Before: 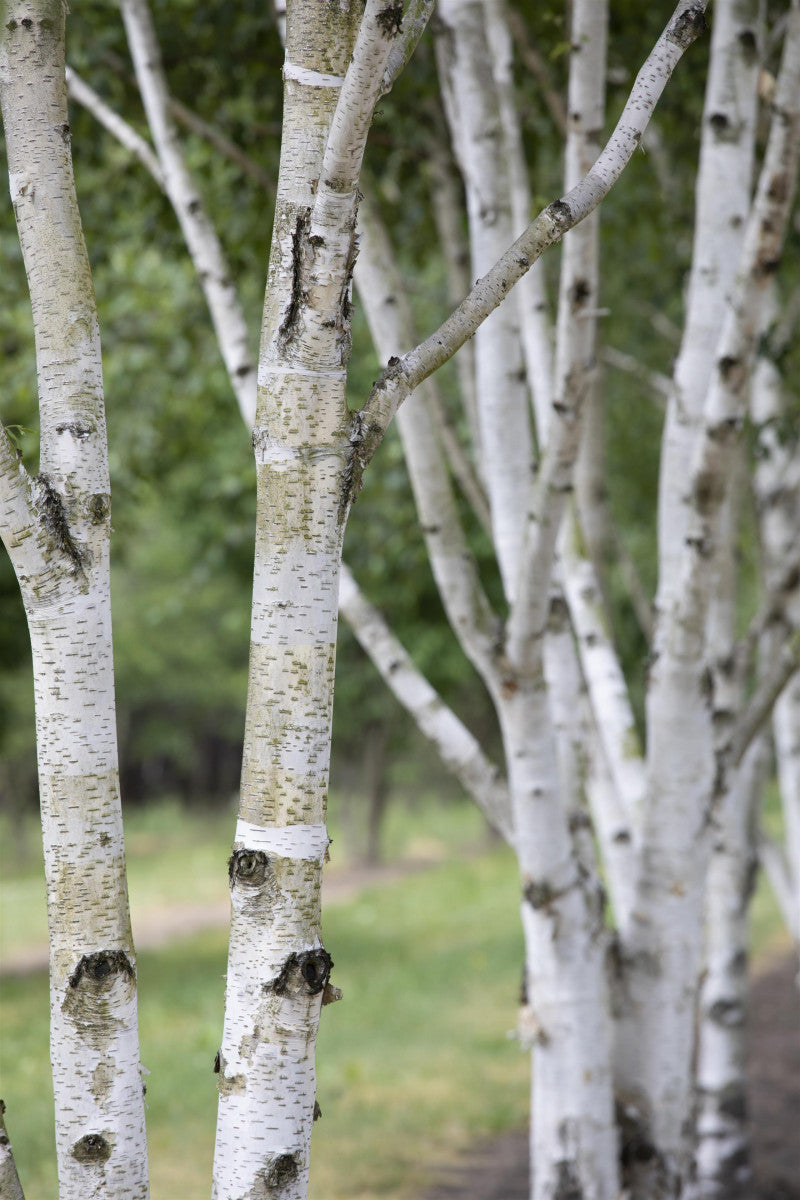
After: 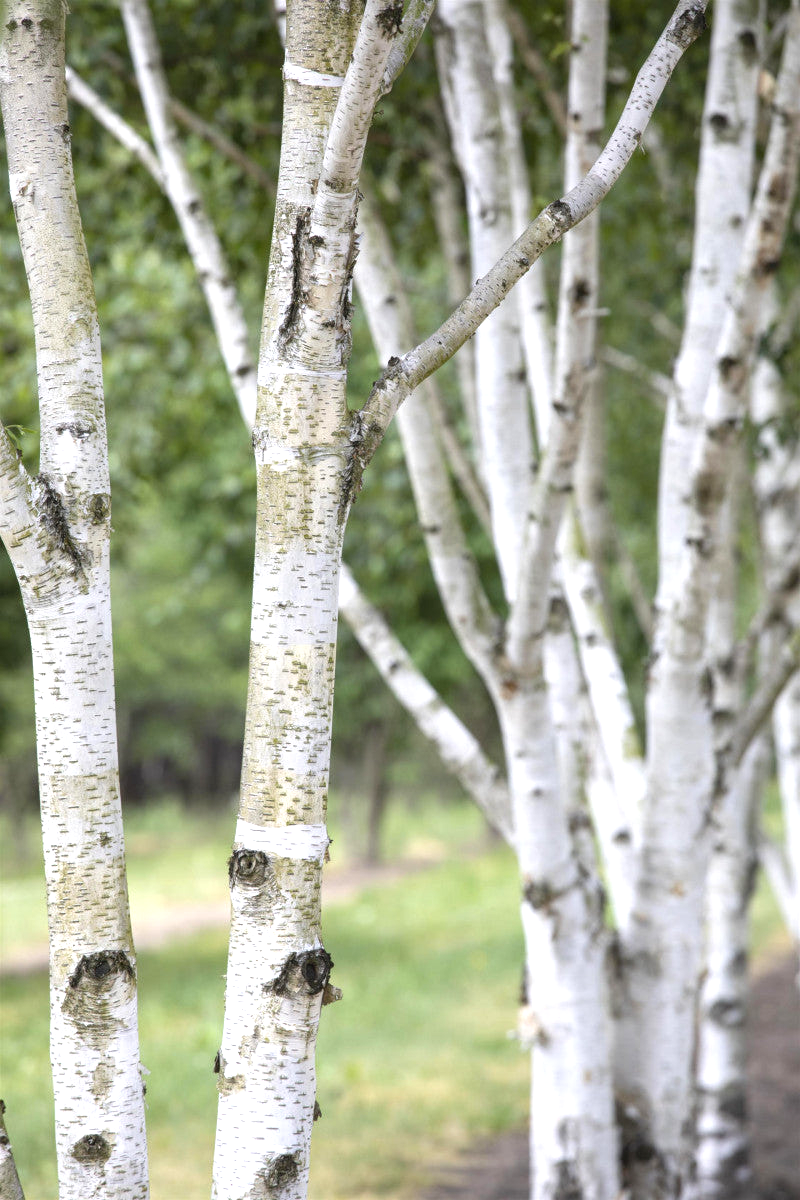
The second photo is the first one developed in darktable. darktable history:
exposure: exposure 0.661 EV, compensate highlight preservation false
local contrast: detail 110%
